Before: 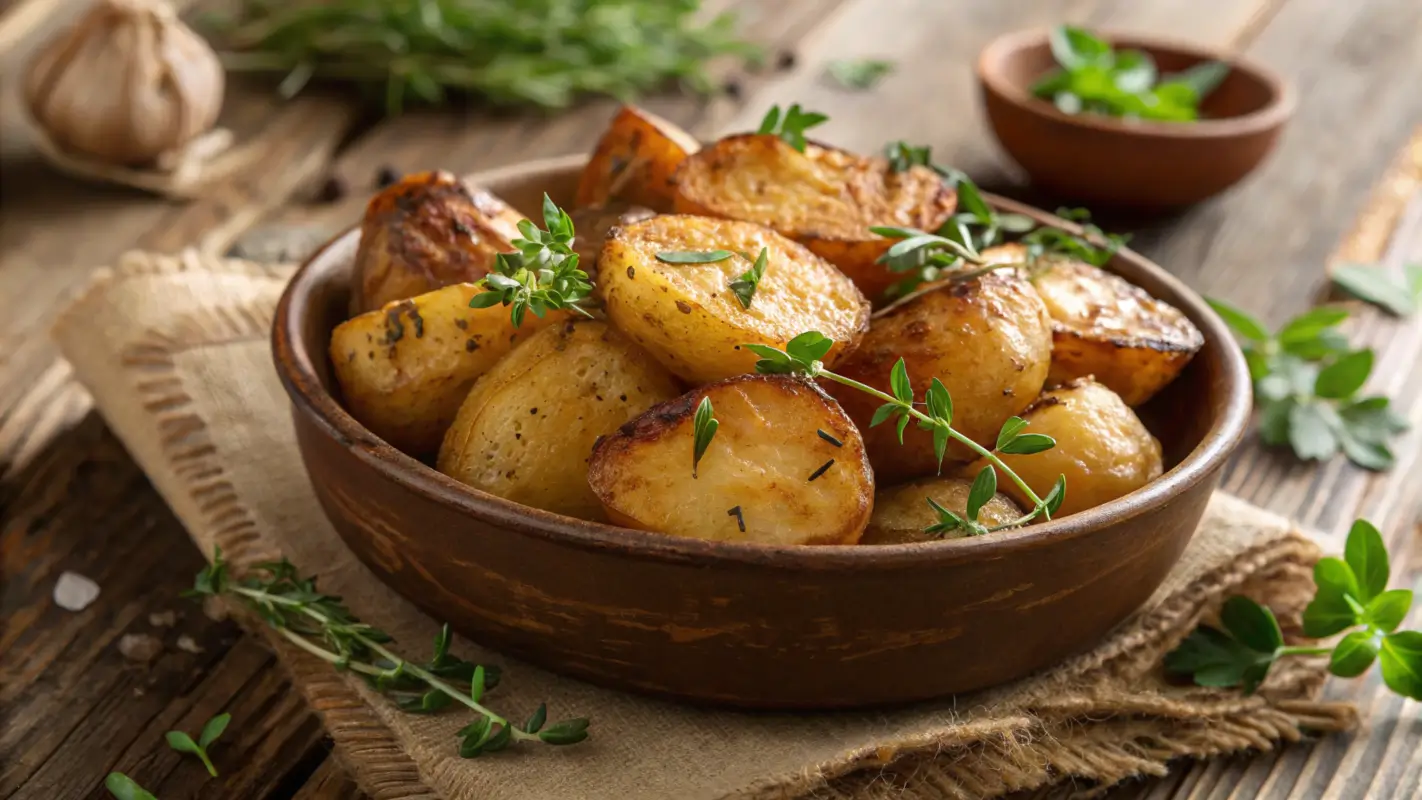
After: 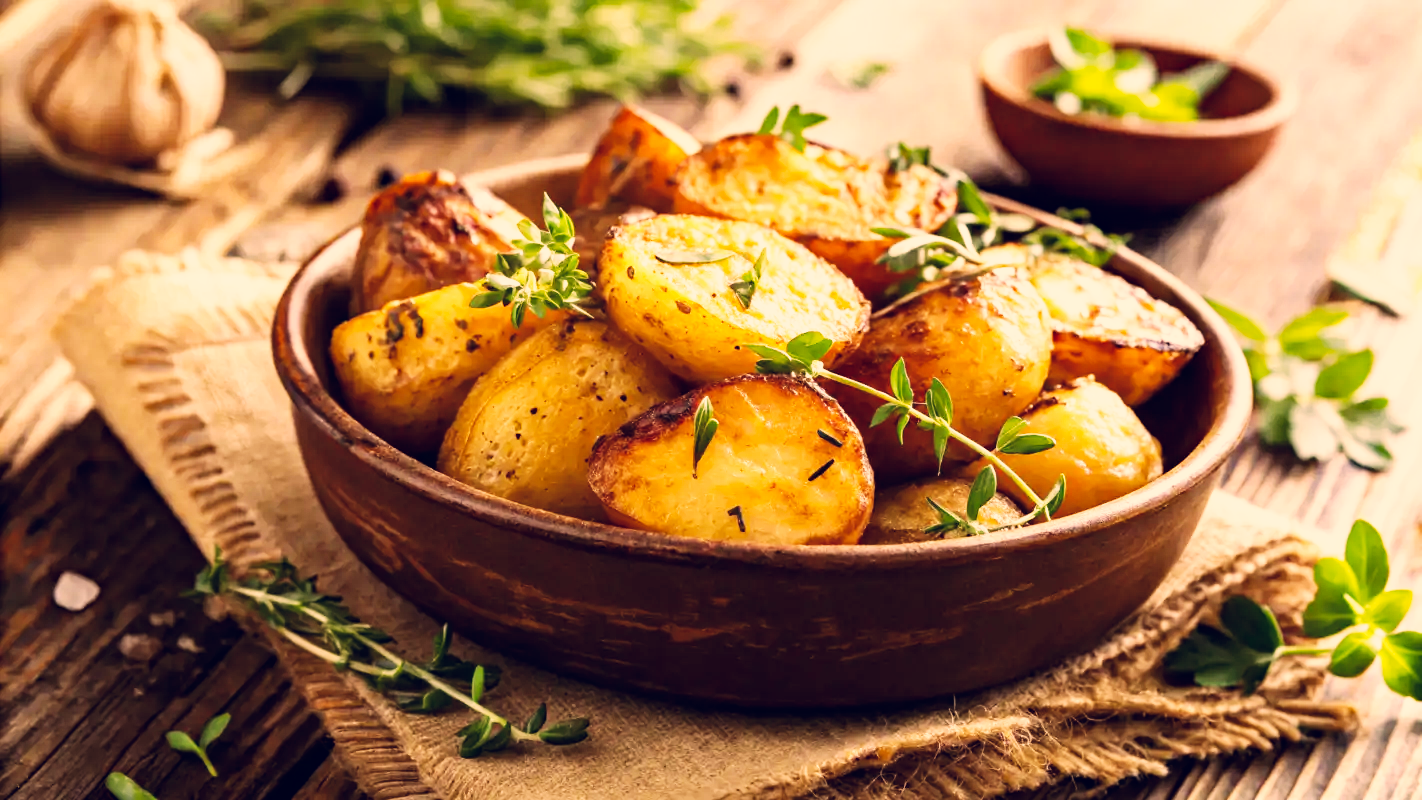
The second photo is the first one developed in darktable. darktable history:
color correction: highlights a* 20.17, highlights b* 26.81, shadows a* 3.41, shadows b* -17.31, saturation 0.754
haze removal: strength 0.302, distance 0.257, compatibility mode true, adaptive false
base curve: curves: ch0 [(0, 0) (0.007, 0.004) (0.027, 0.03) (0.046, 0.07) (0.207, 0.54) (0.442, 0.872) (0.673, 0.972) (1, 1)], preserve colors none
